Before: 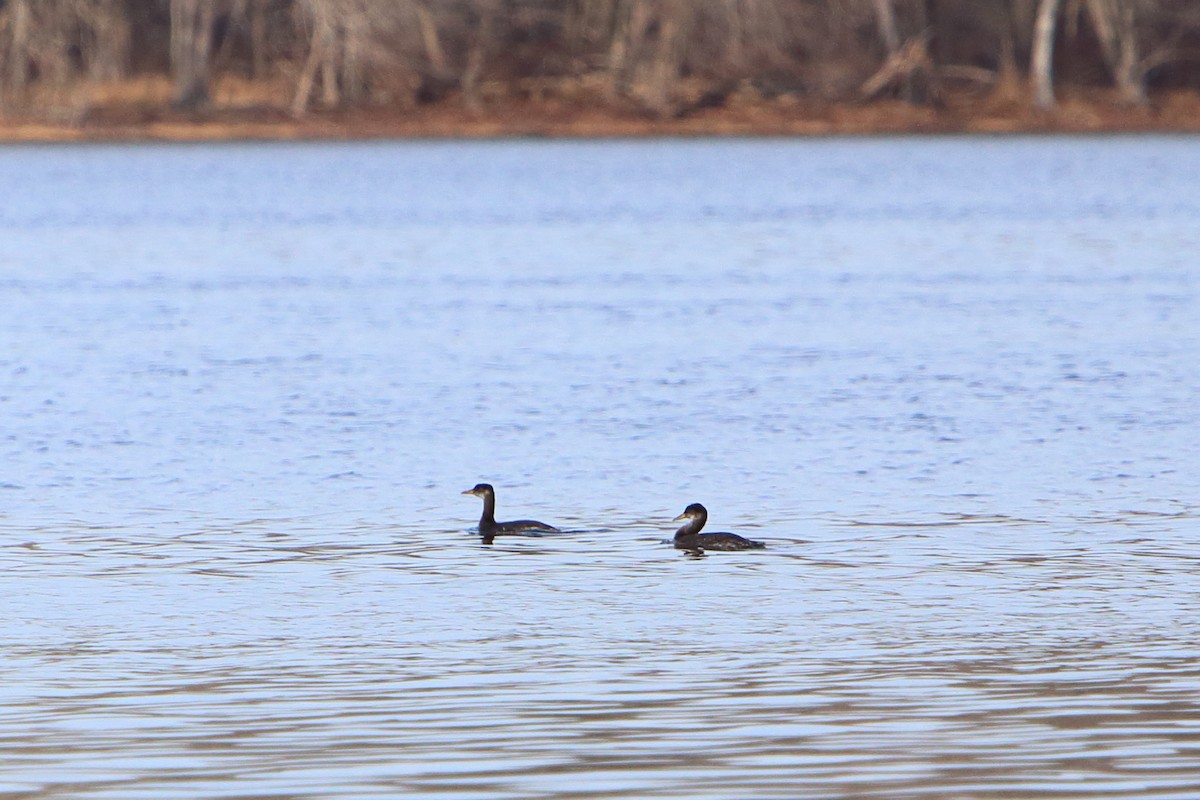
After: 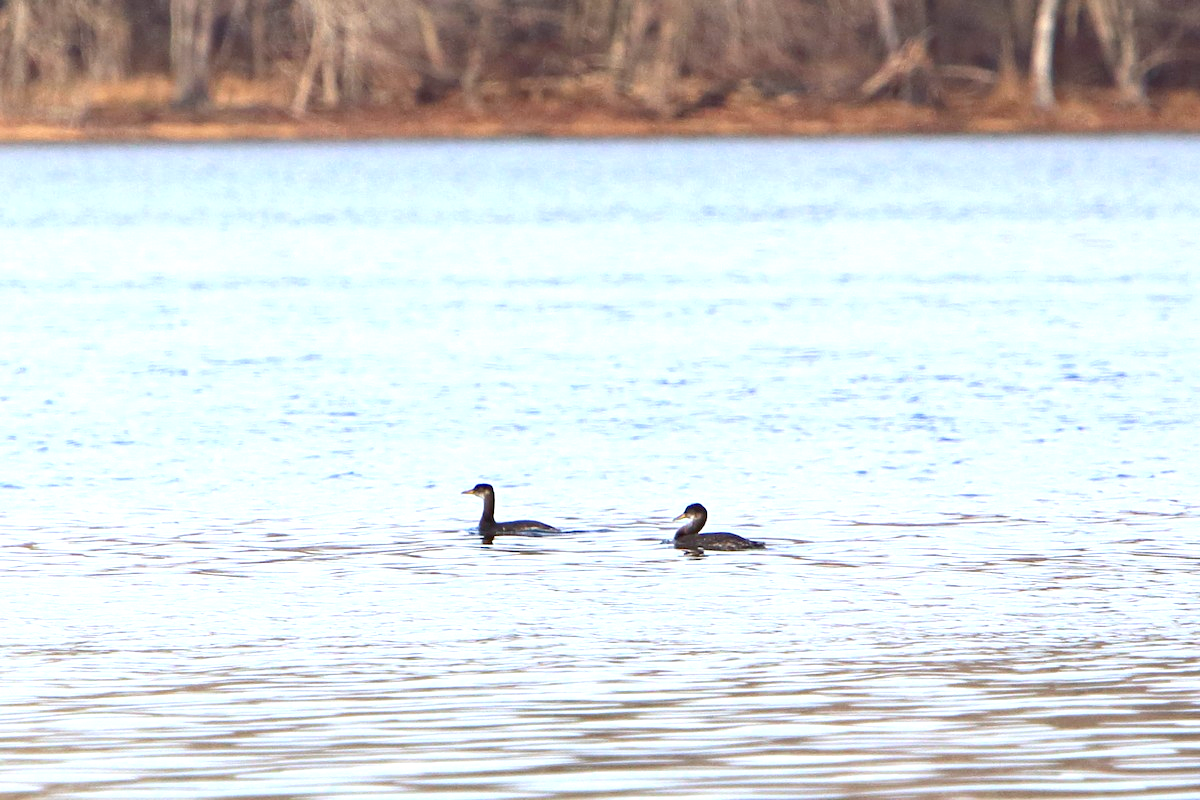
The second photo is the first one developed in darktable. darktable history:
exposure: exposure 0.808 EV, compensate exposure bias true, compensate highlight preservation false
color correction: highlights b* -0.033
haze removal: compatibility mode true, adaptive false
